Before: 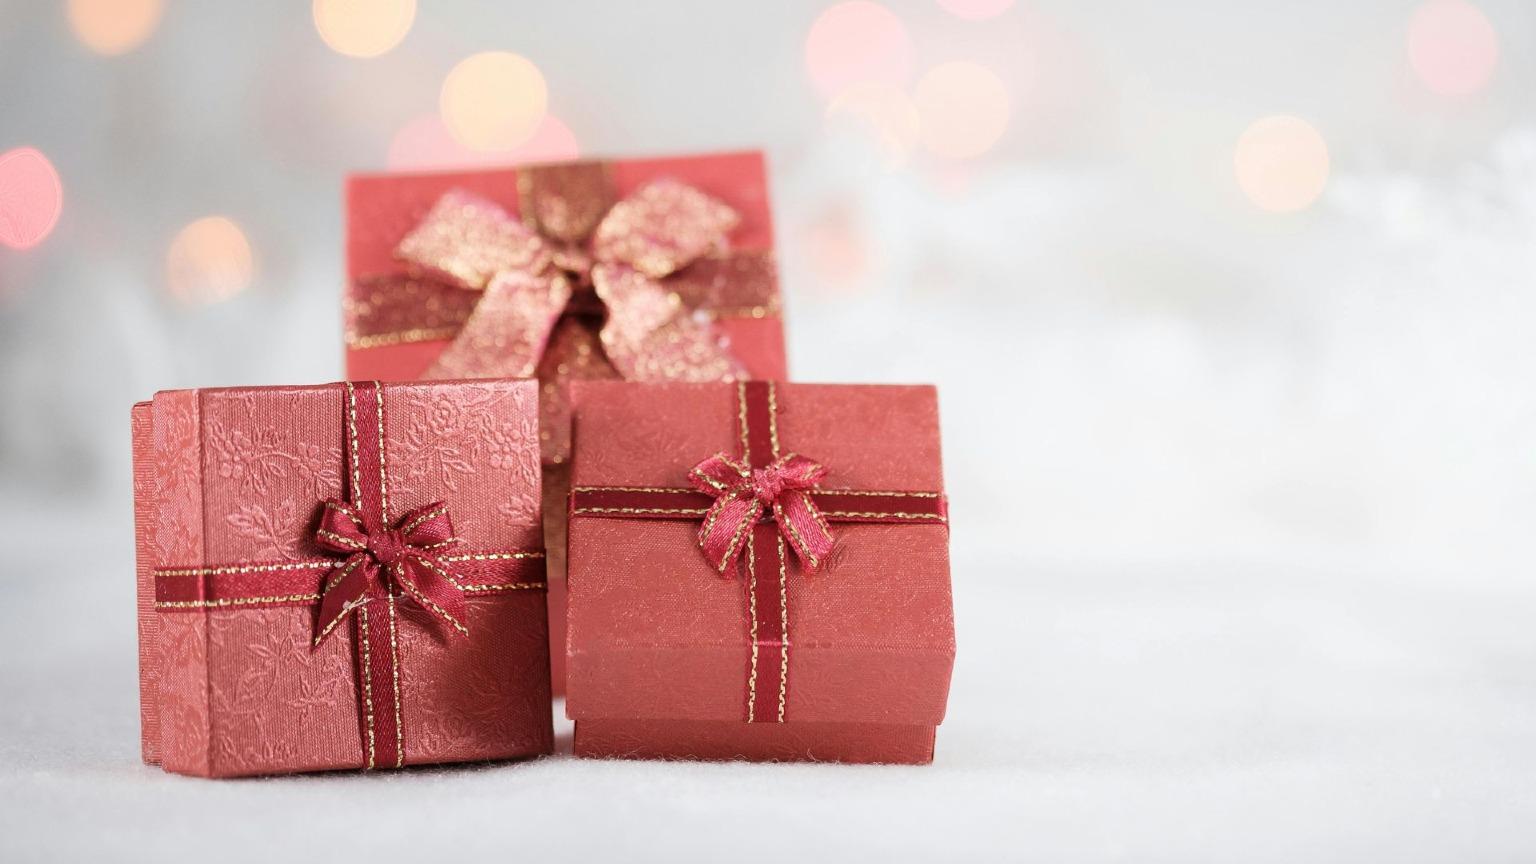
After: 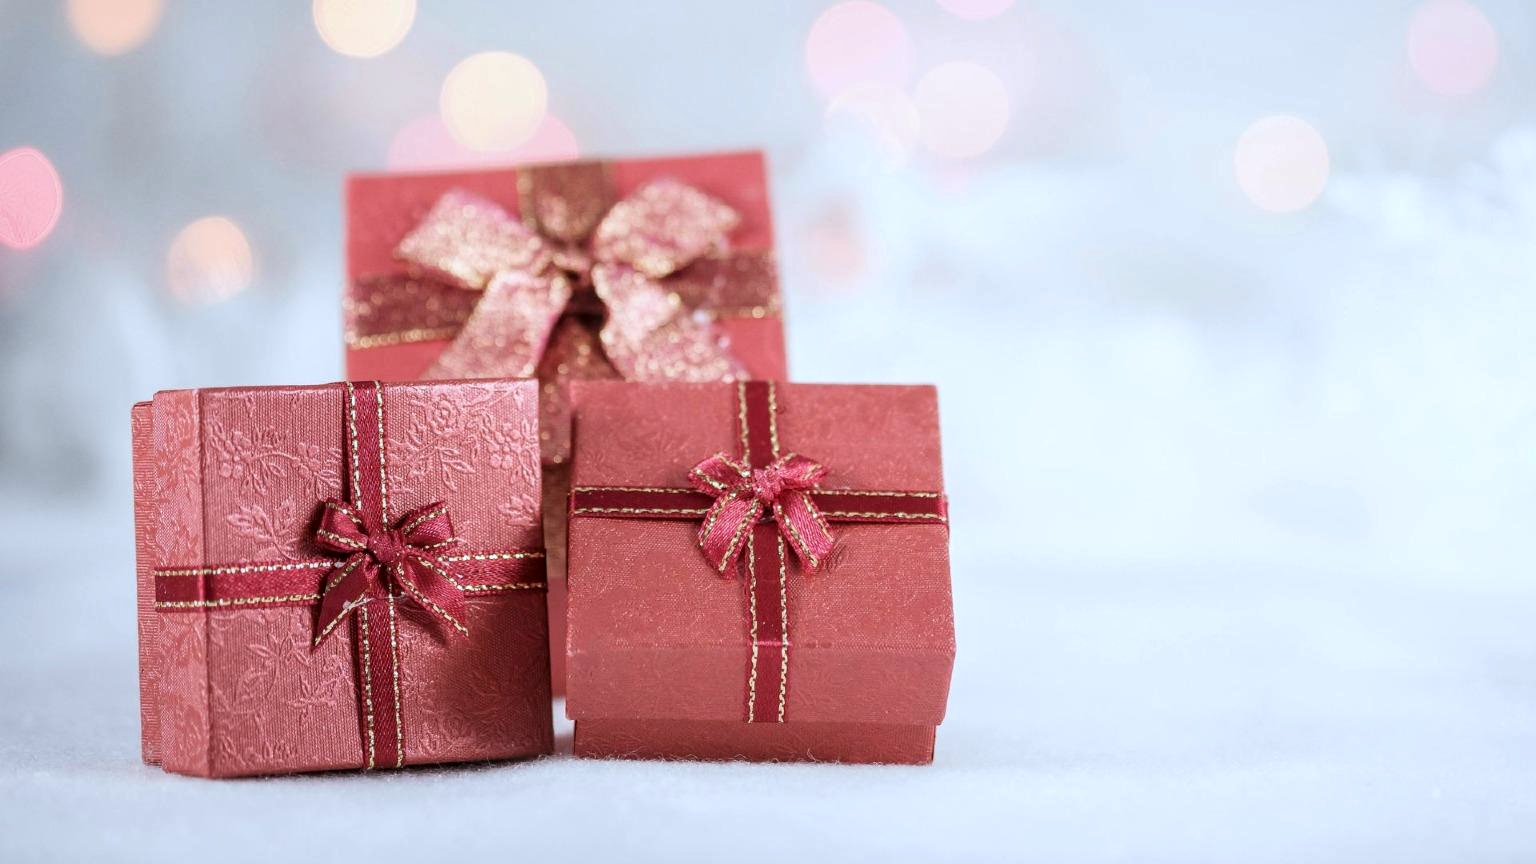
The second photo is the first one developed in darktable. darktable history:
color calibration: x 0.367, y 0.376, temperature 4372.25 K
local contrast: on, module defaults
